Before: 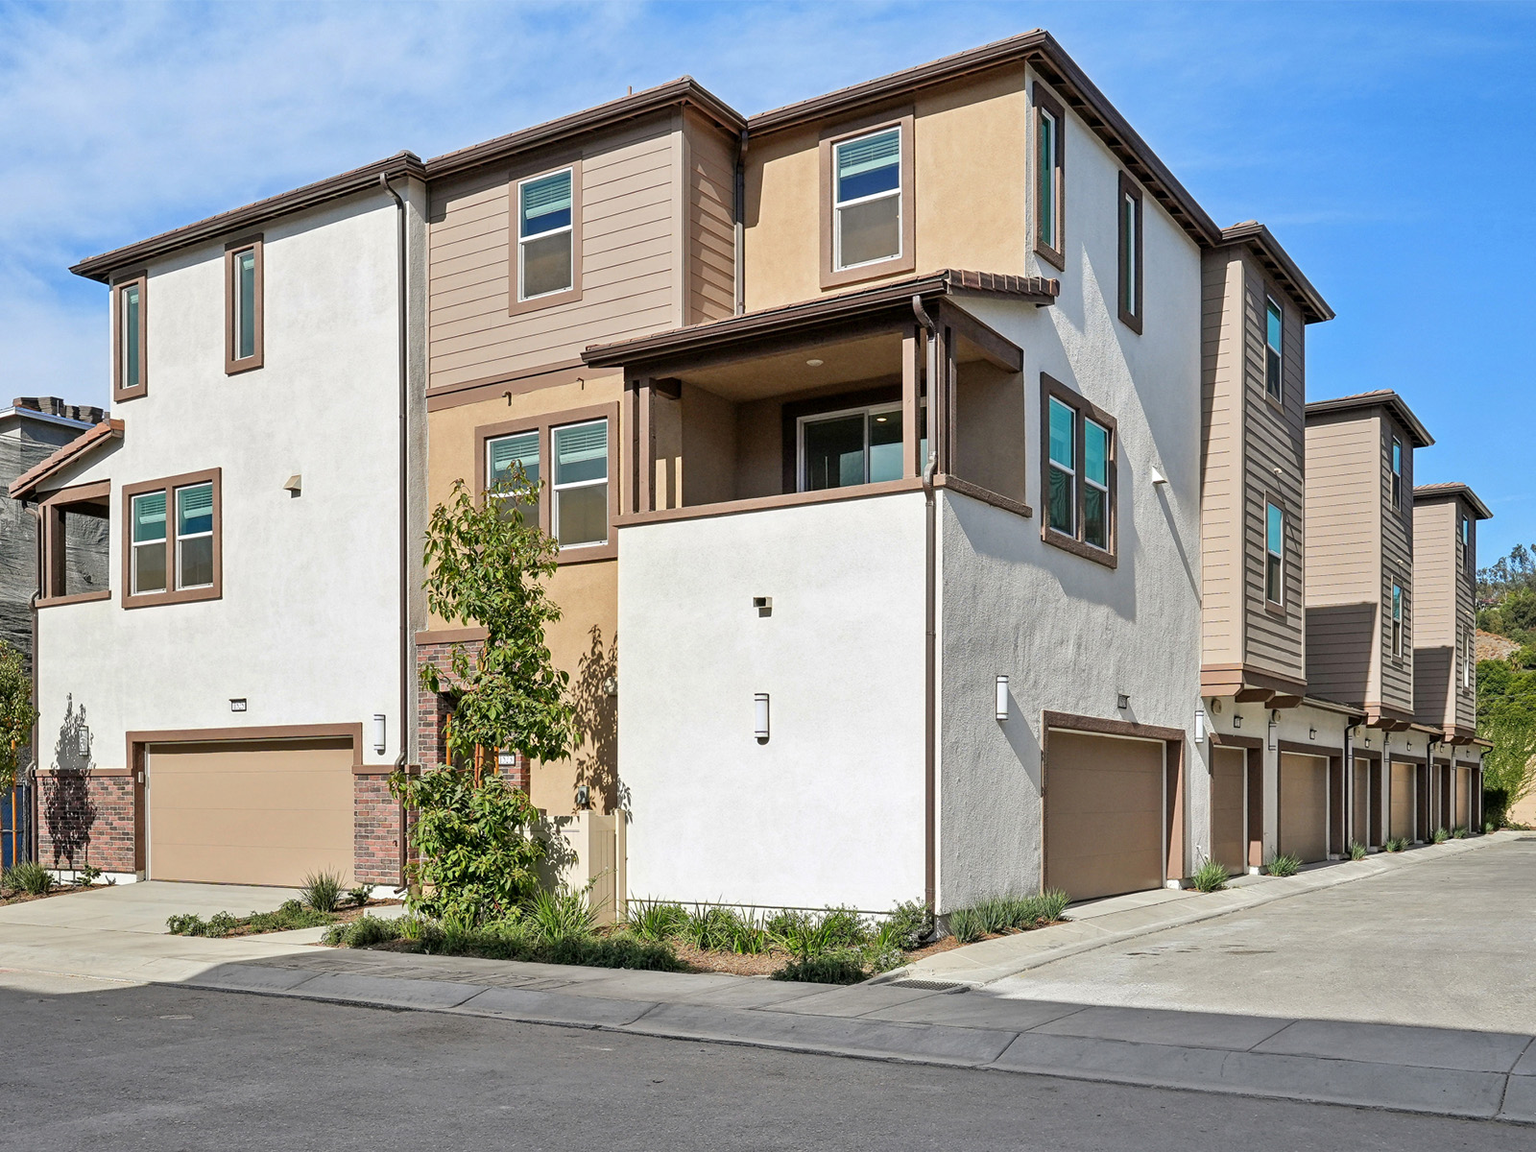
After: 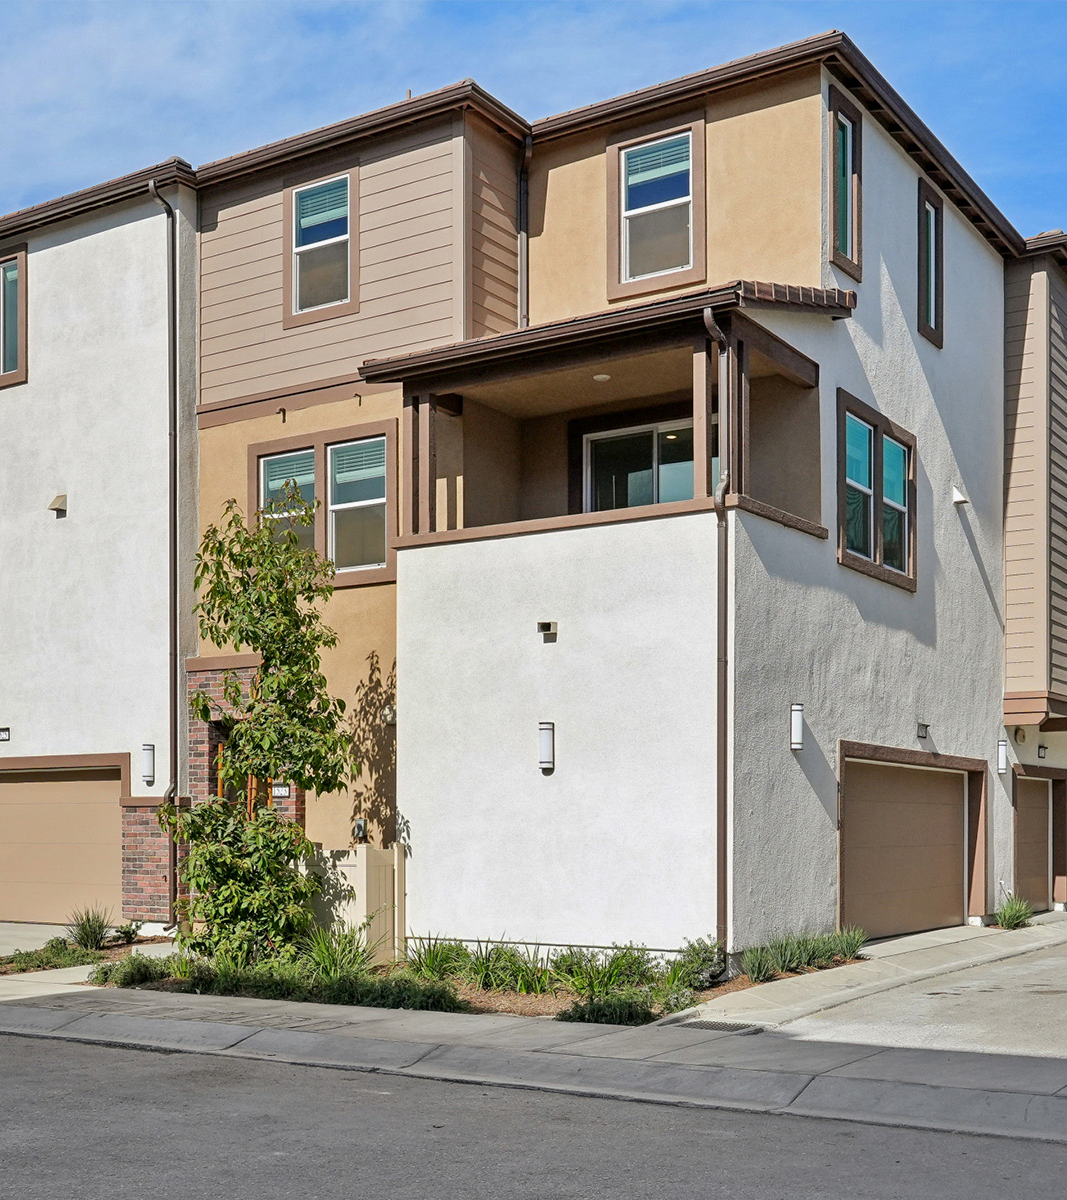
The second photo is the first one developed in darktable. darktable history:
shadows and highlights: shadows -20, white point adjustment -2, highlights -35
crop and rotate: left 15.446%, right 17.836%
